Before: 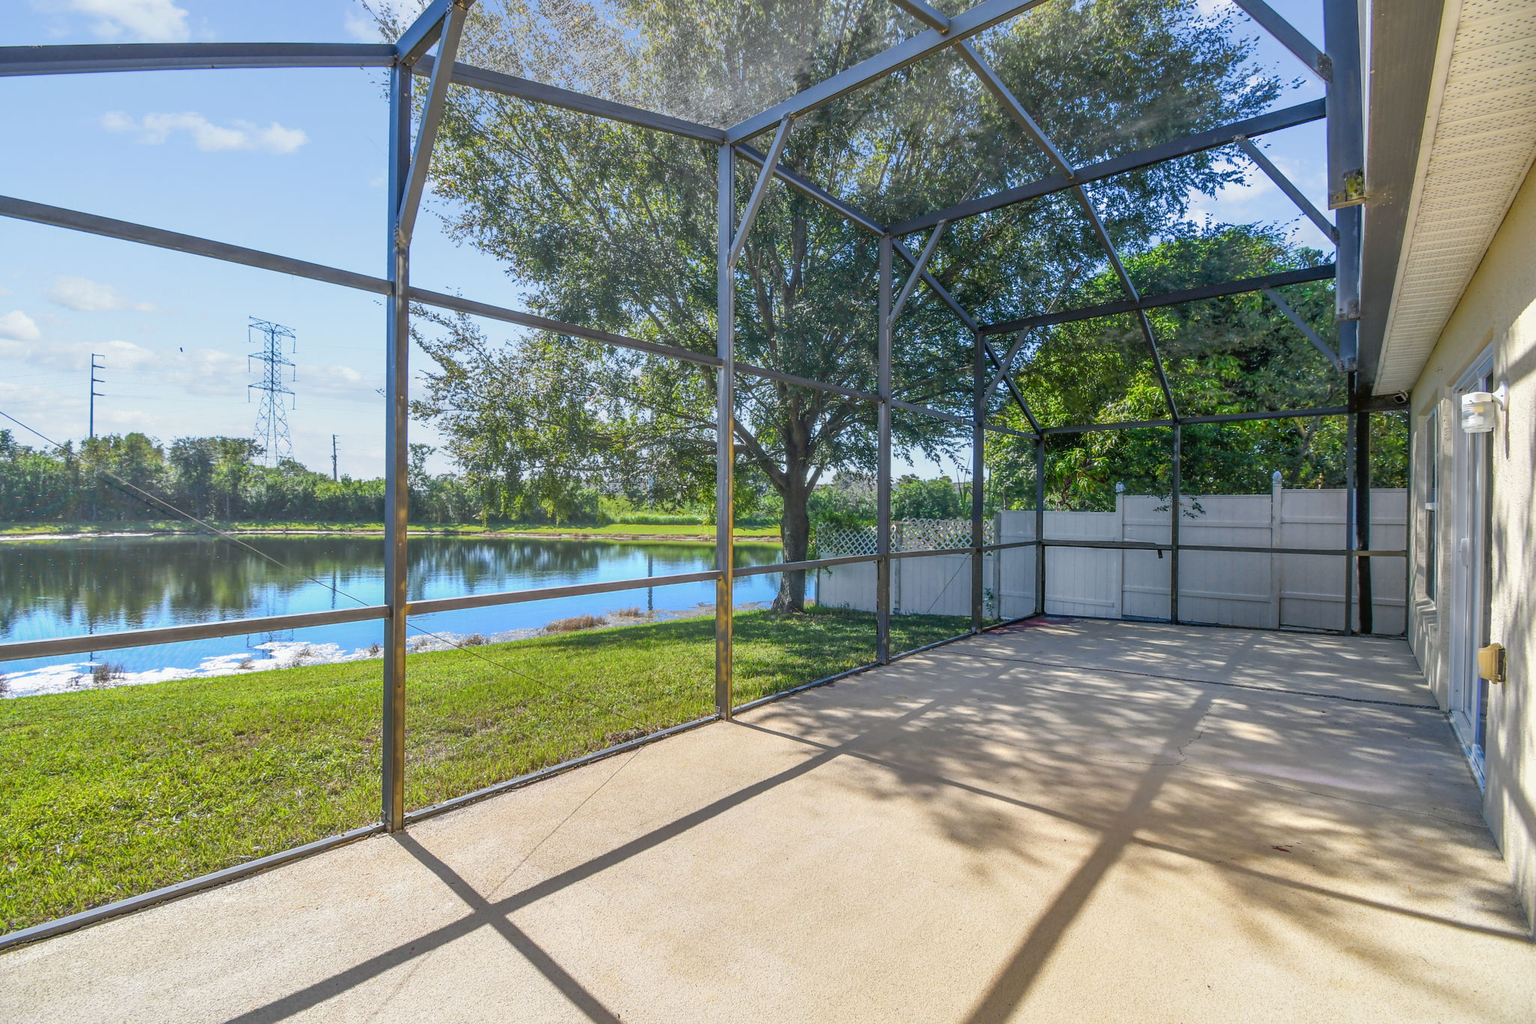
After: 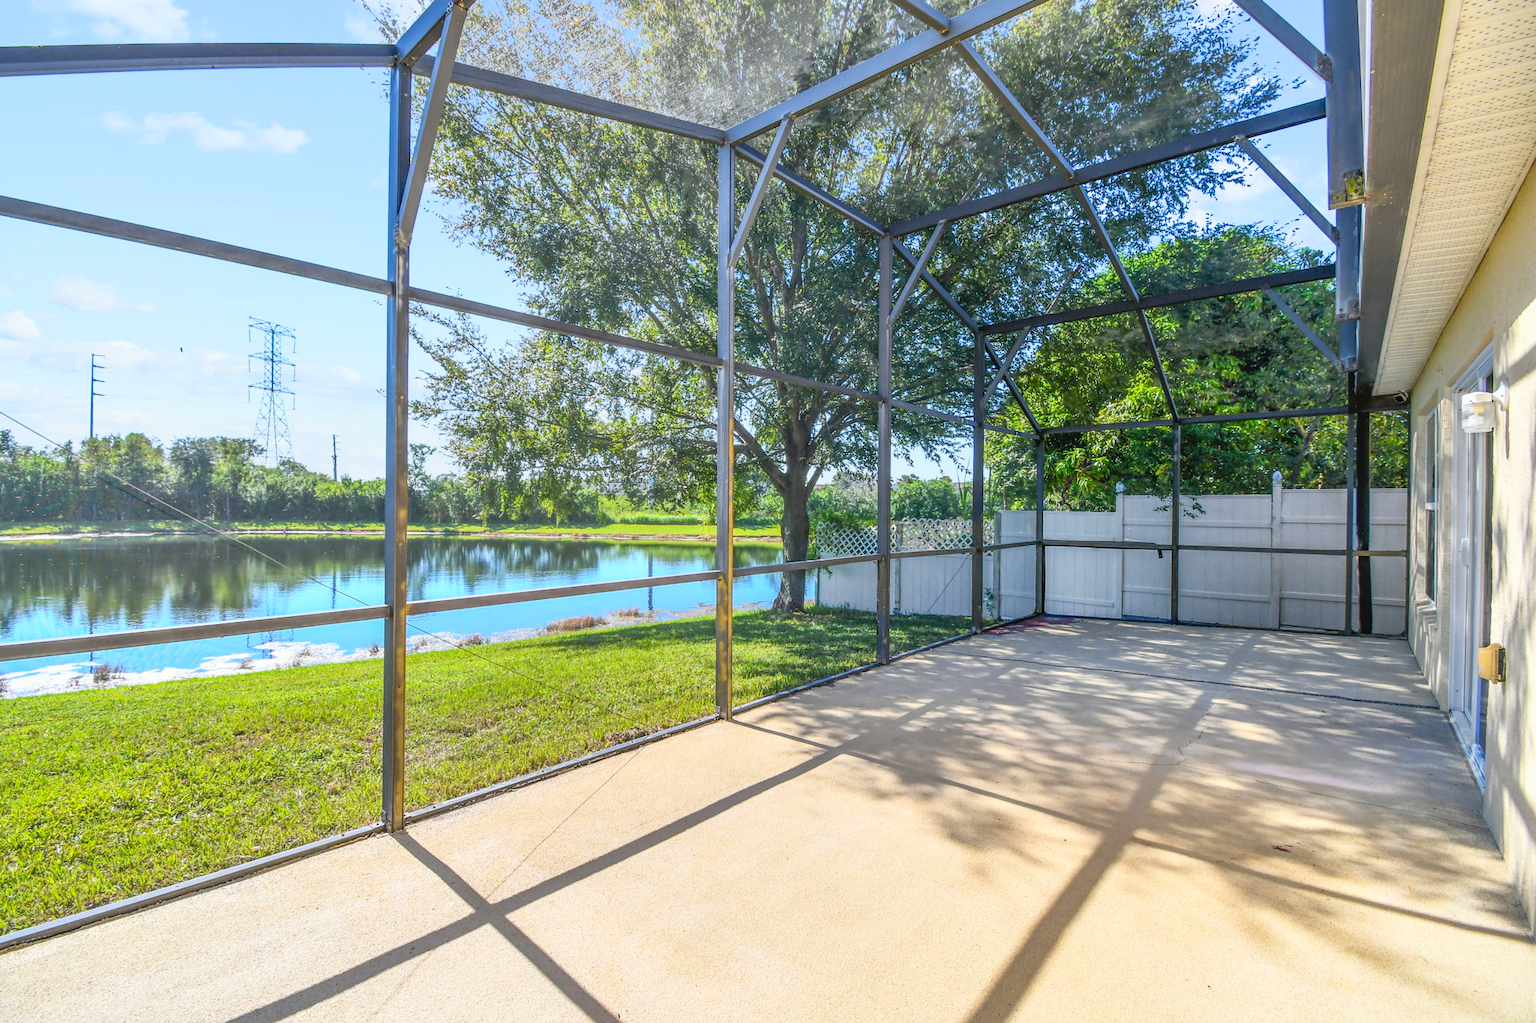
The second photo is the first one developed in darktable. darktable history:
contrast brightness saturation: contrast 0.202, brightness 0.164, saturation 0.223
